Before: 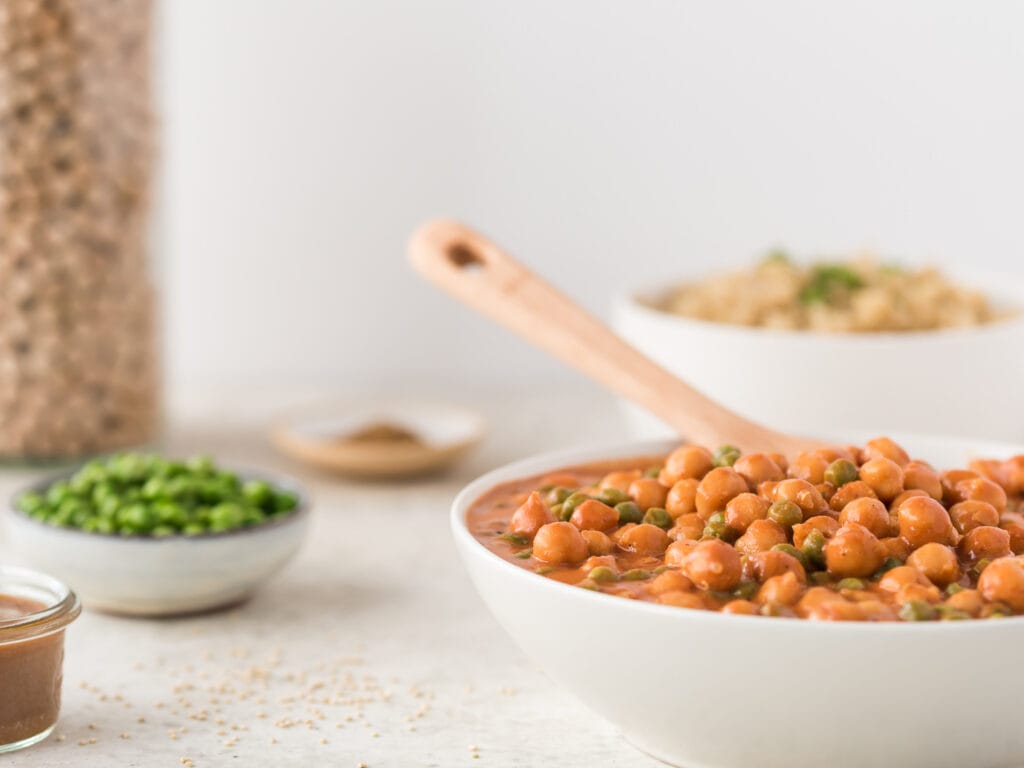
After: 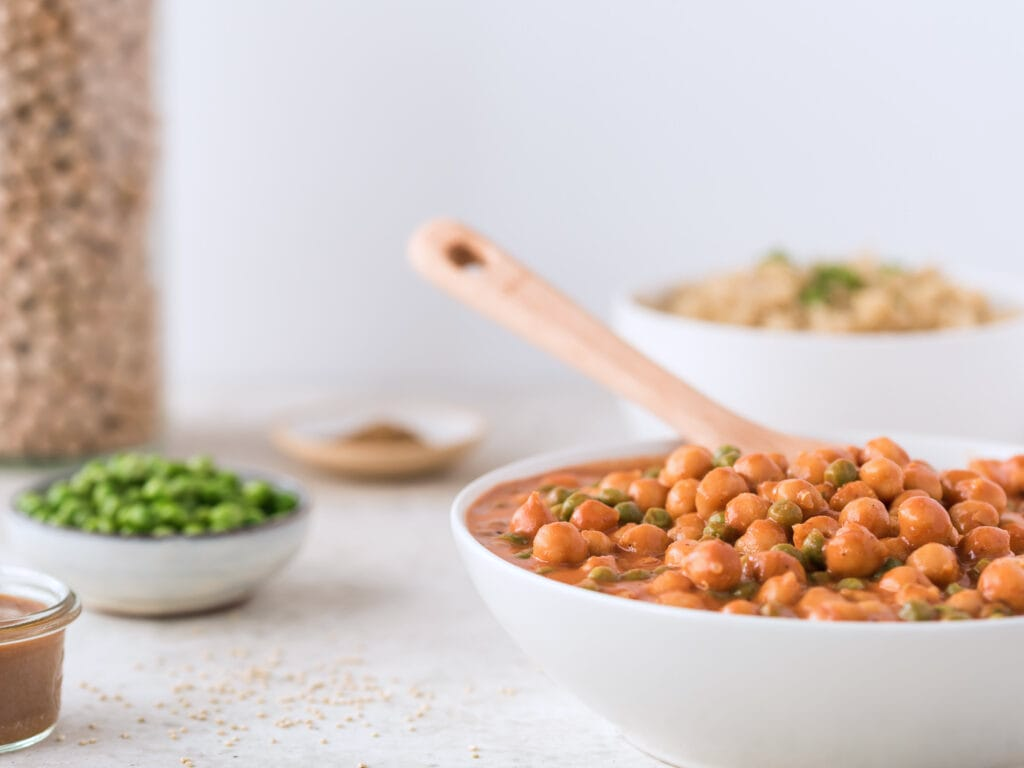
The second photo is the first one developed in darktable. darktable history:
color correction: highlights a* -0.137, highlights b* -5.91, shadows a* -0.137, shadows b* -0.137
